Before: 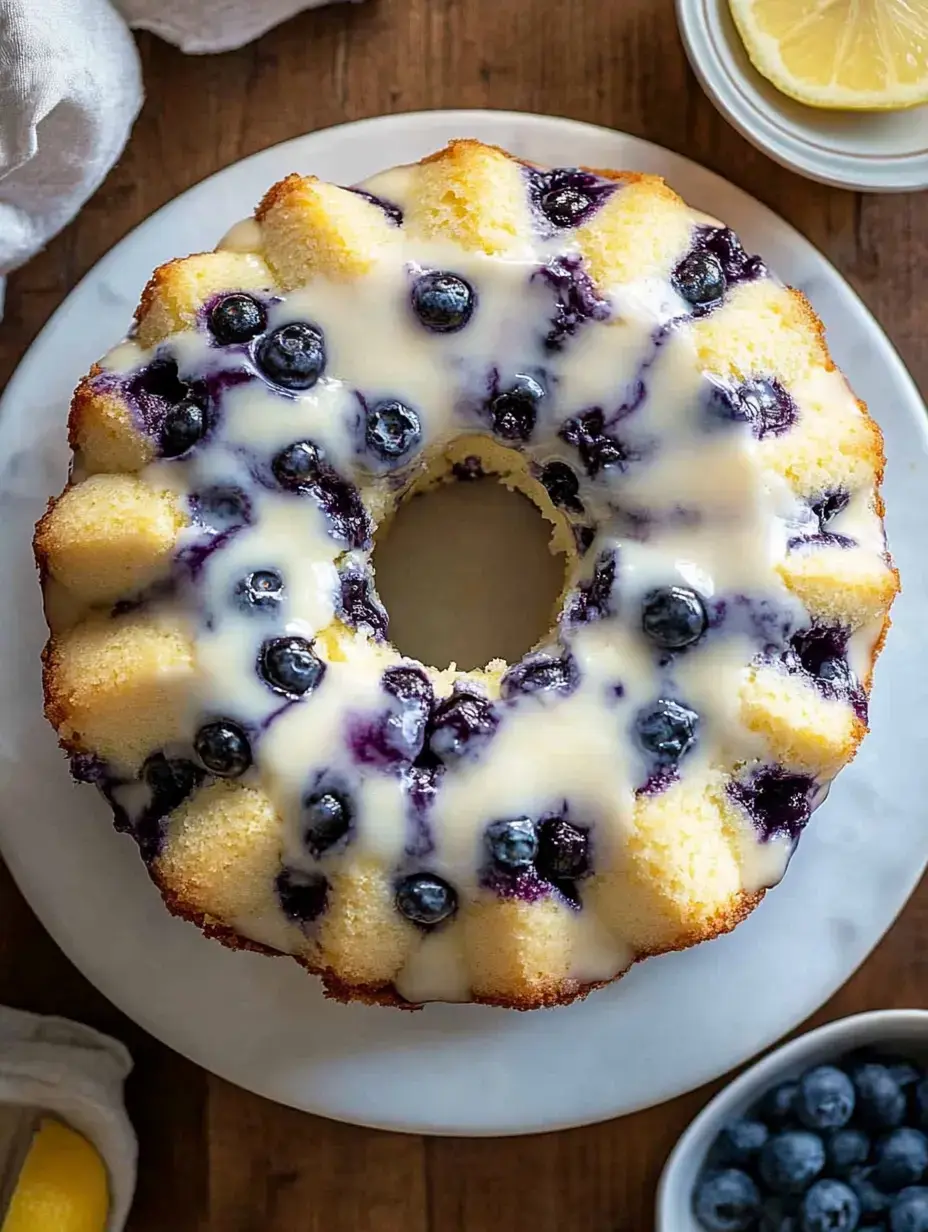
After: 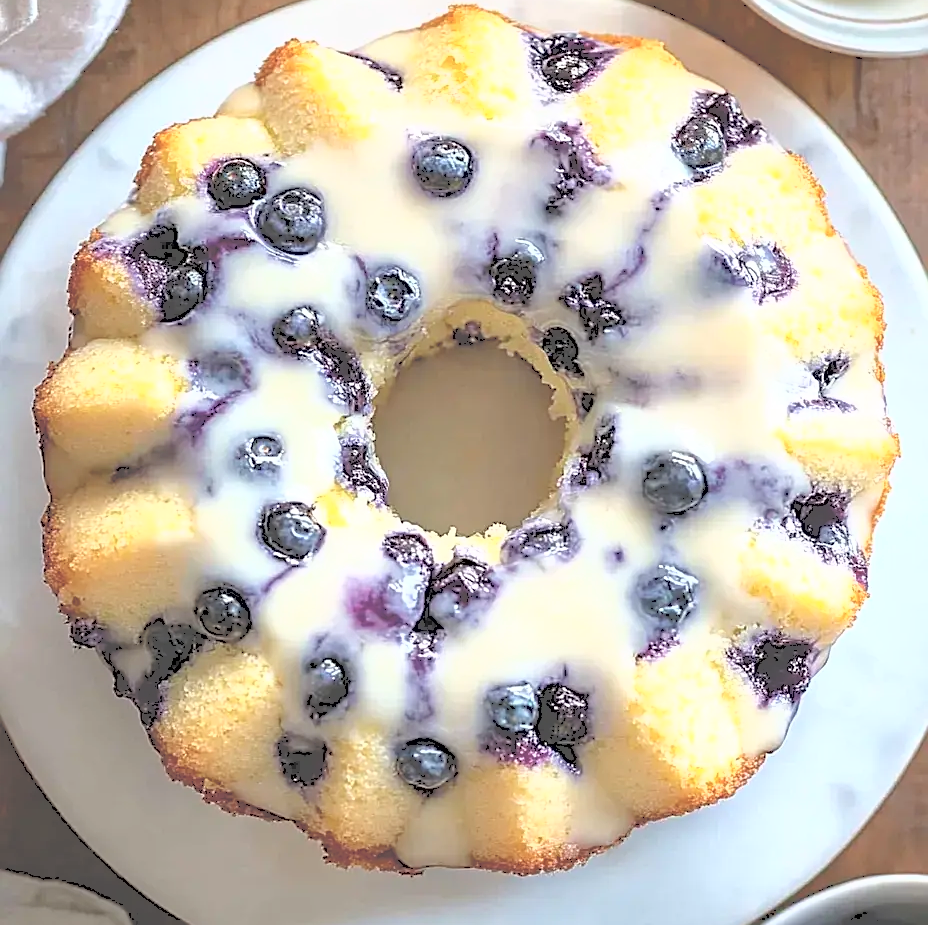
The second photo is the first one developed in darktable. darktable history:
sharpen: on, module defaults
crop: top 11.036%, bottom 13.87%
tone curve: curves: ch0 [(0, 0) (0.003, 0.326) (0.011, 0.332) (0.025, 0.352) (0.044, 0.378) (0.069, 0.4) (0.1, 0.416) (0.136, 0.432) (0.177, 0.468) (0.224, 0.509) (0.277, 0.554) (0.335, 0.6) (0.399, 0.642) (0.468, 0.693) (0.543, 0.753) (0.623, 0.818) (0.709, 0.897) (0.801, 0.974) (0.898, 0.991) (1, 1)], color space Lab, independent channels, preserve colors none
